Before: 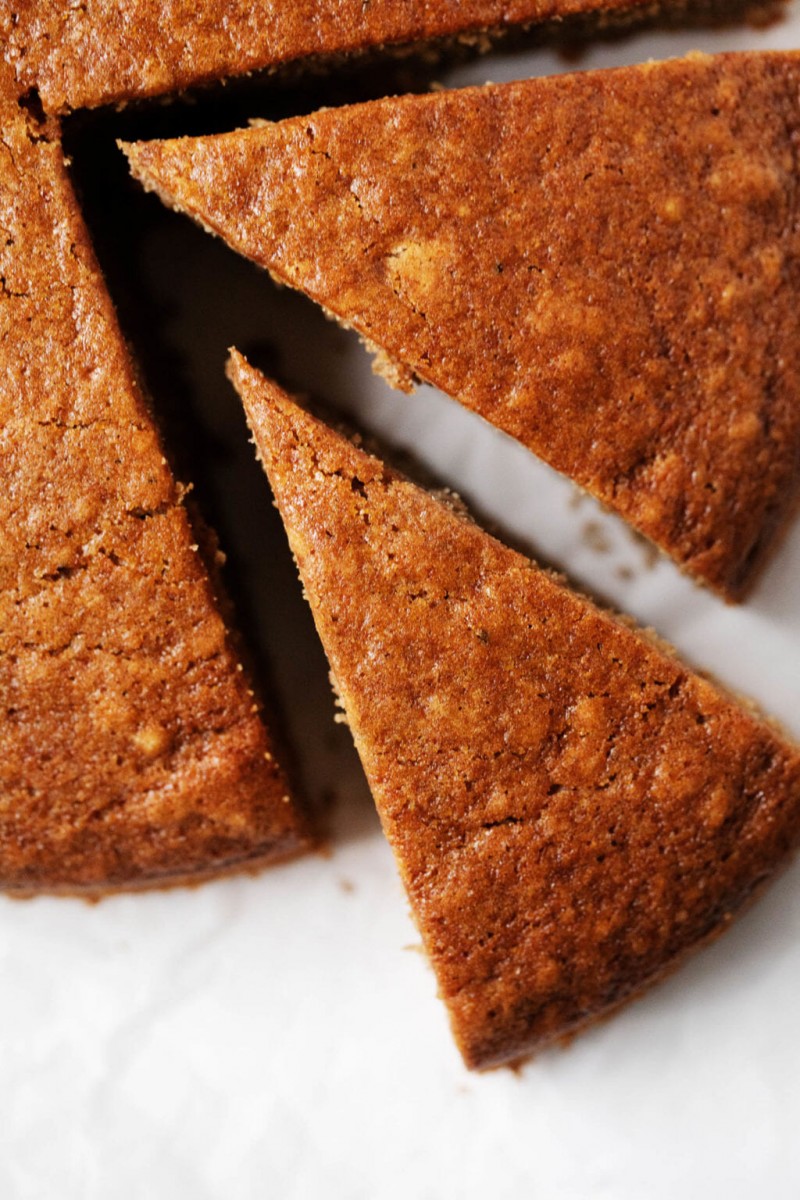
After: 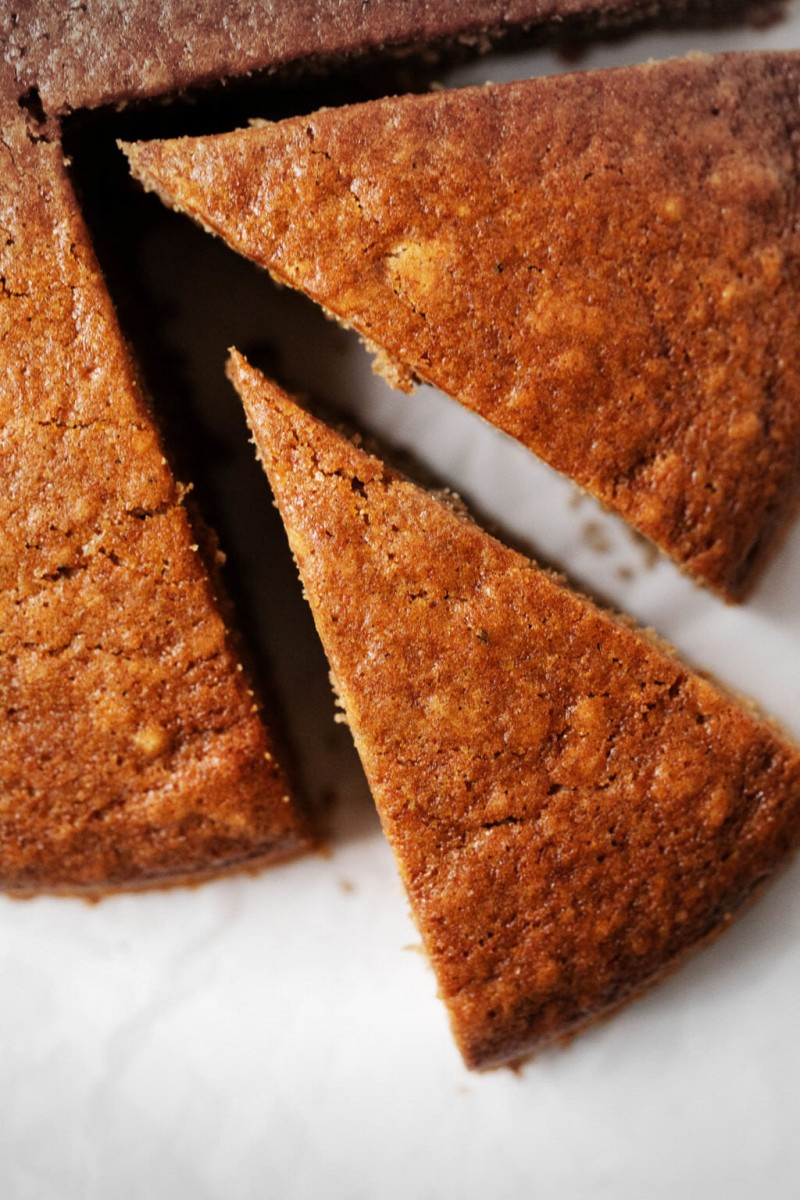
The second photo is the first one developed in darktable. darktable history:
vignetting: fall-off start 100%, brightness -0.282, width/height ratio 1.31
white balance: emerald 1
